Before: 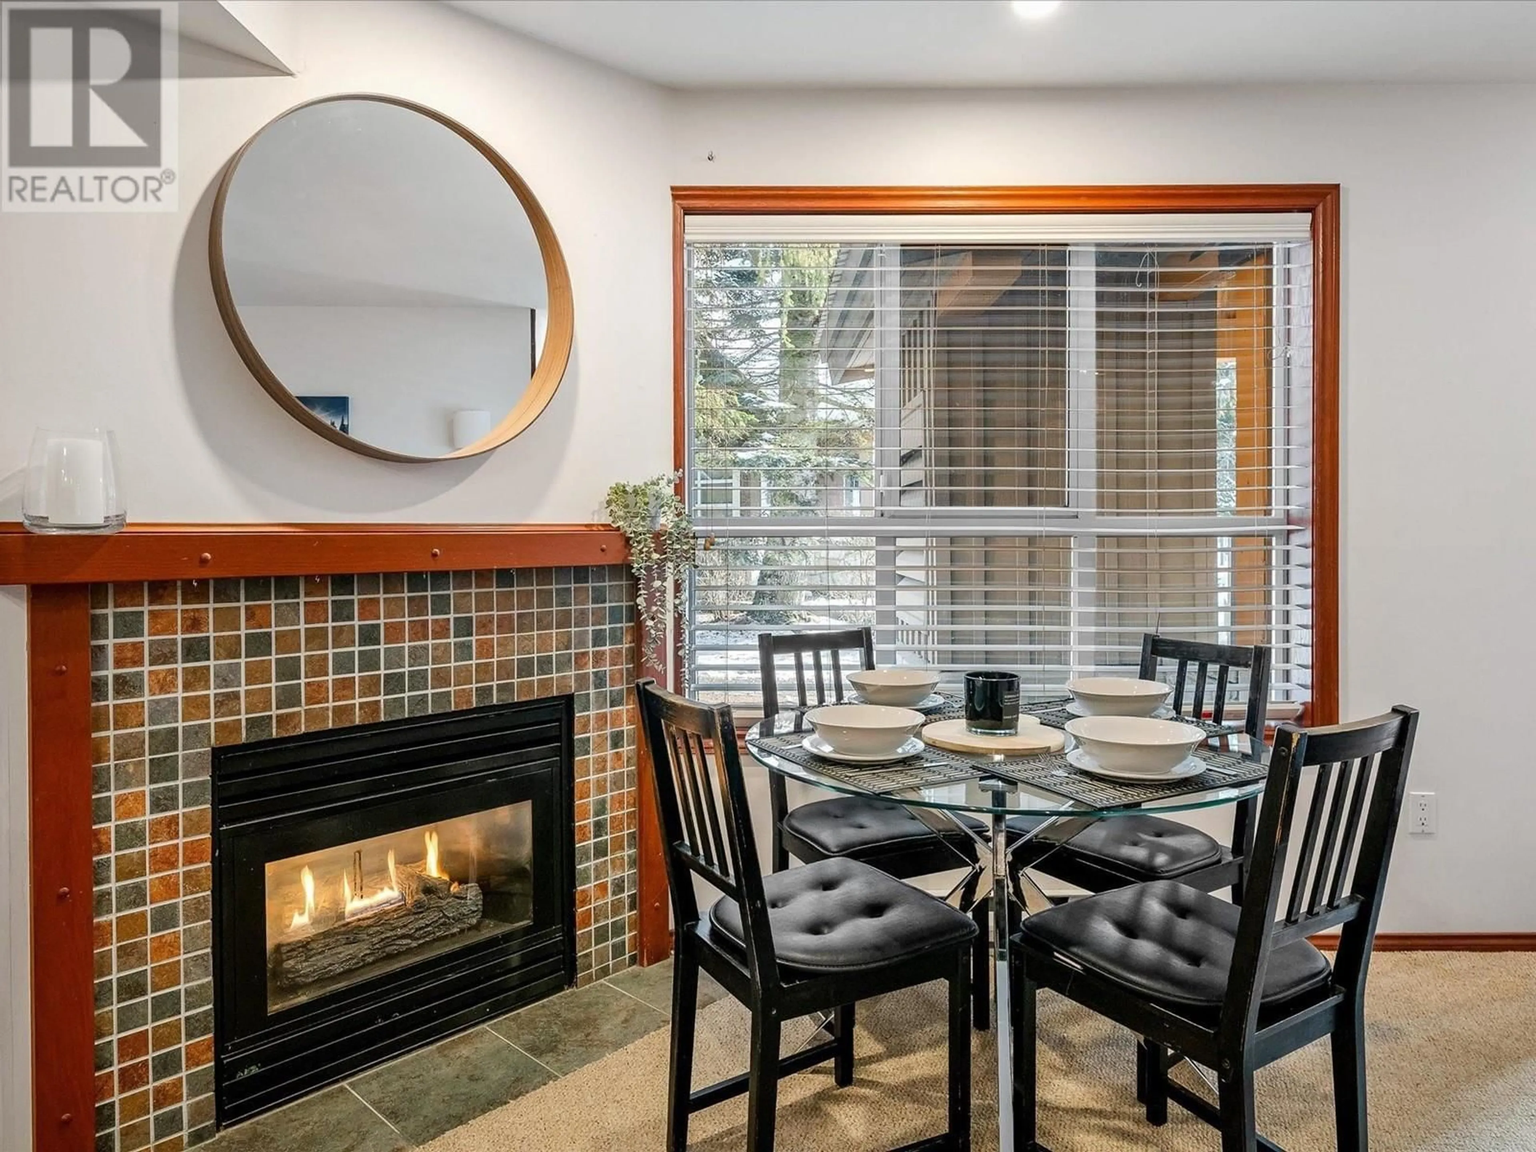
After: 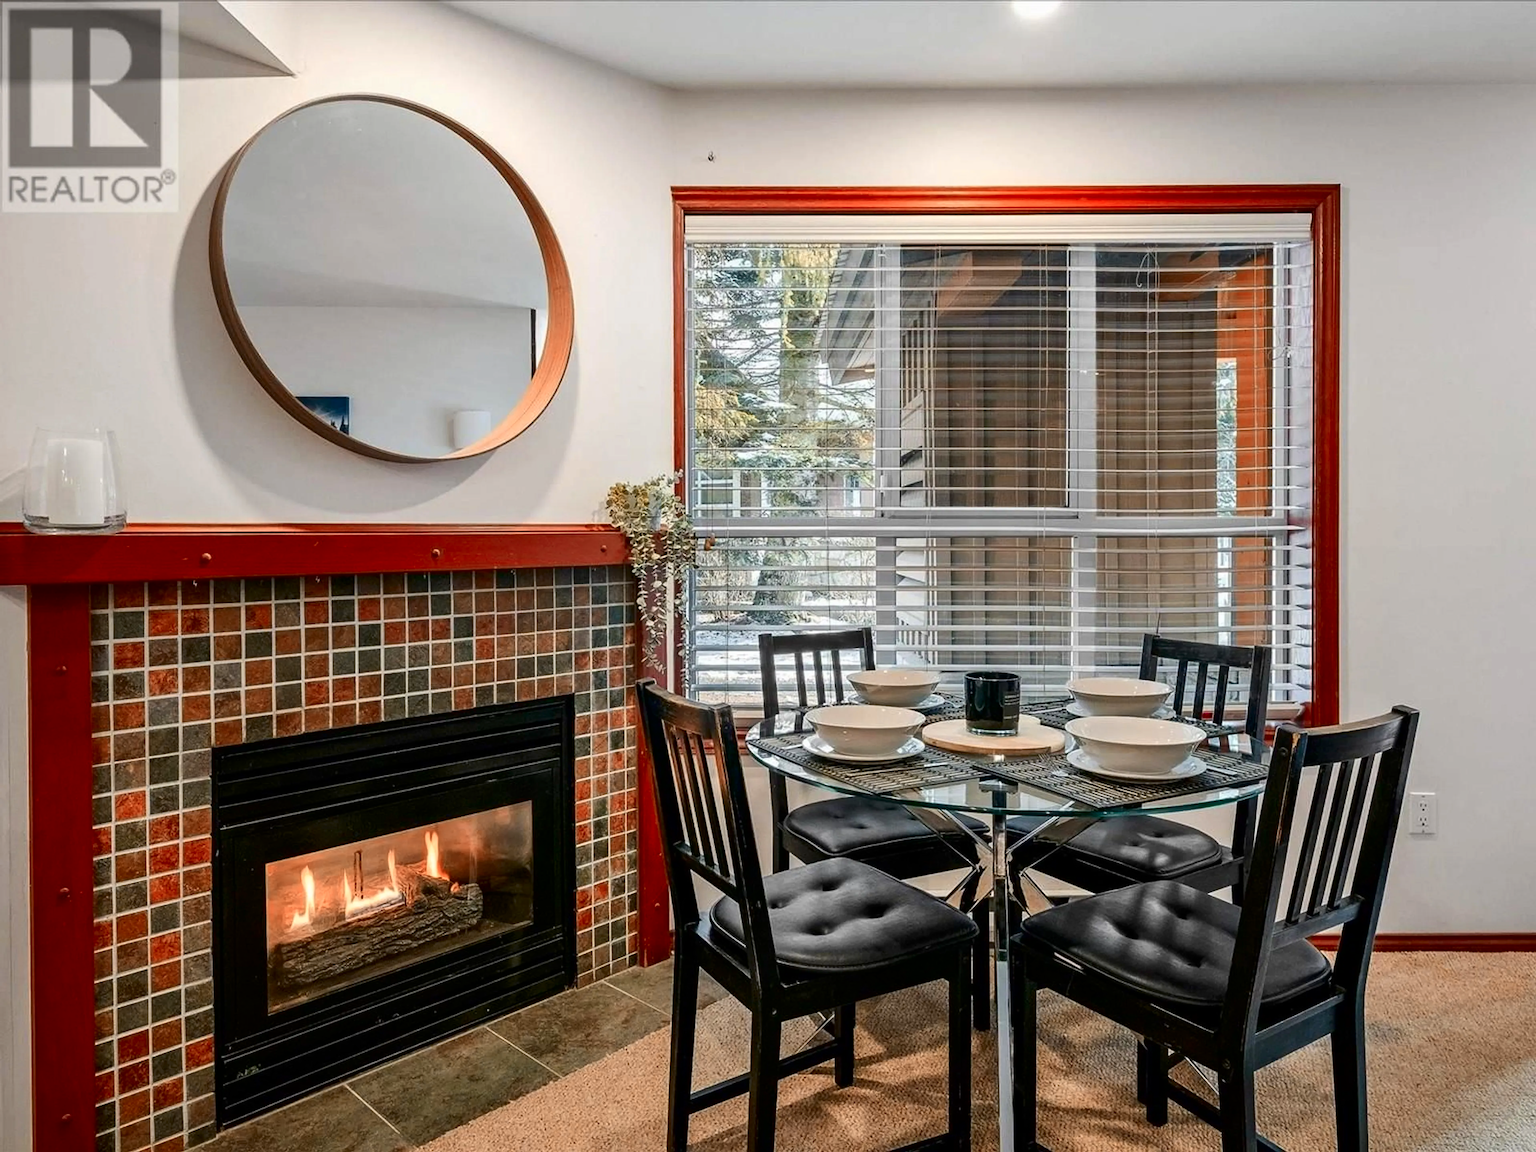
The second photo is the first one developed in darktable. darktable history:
color zones: curves: ch2 [(0, 0.5) (0.084, 0.497) (0.323, 0.335) (0.4, 0.497) (1, 0.5)]
contrast brightness saturation: contrast 0.118, brightness -0.118, saturation 0.204
